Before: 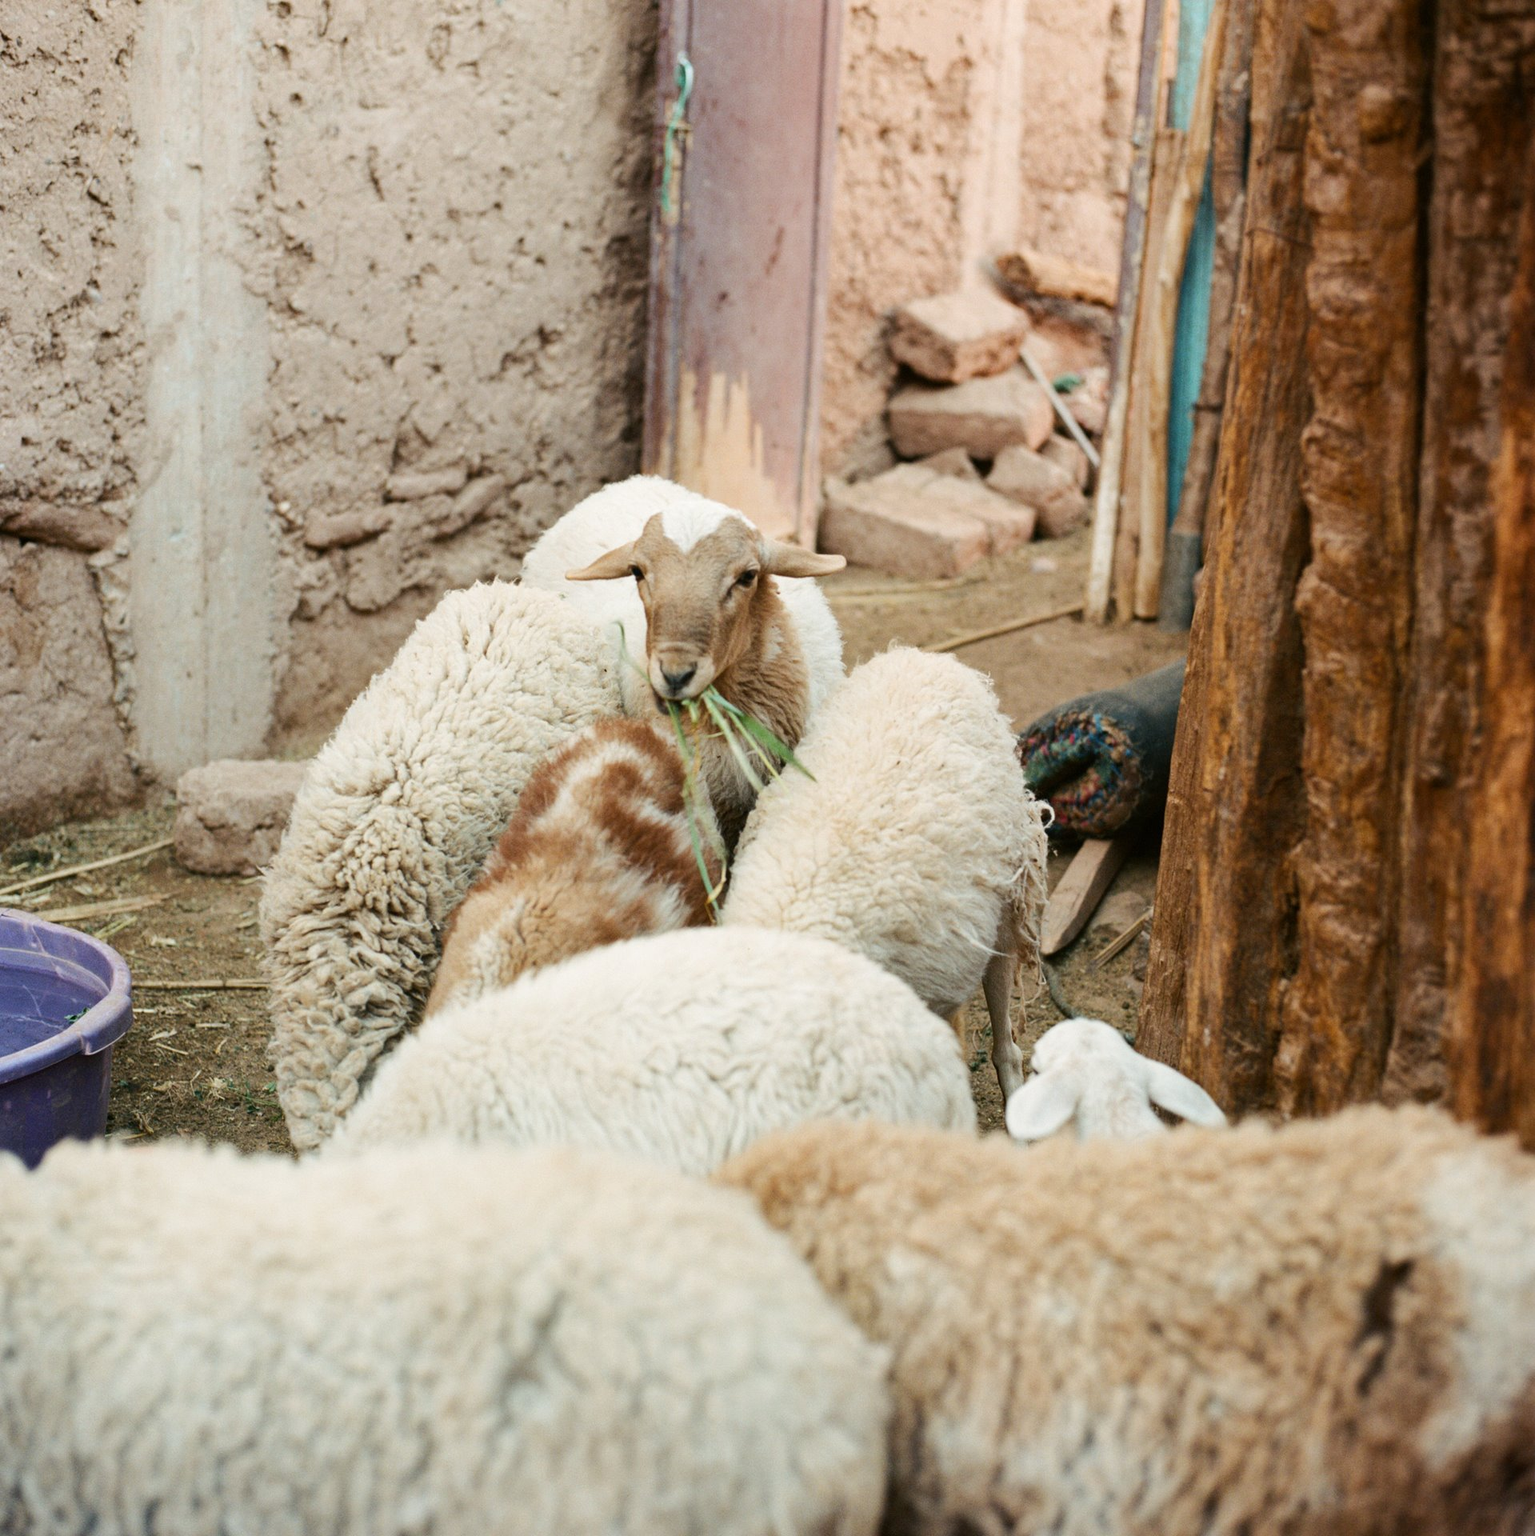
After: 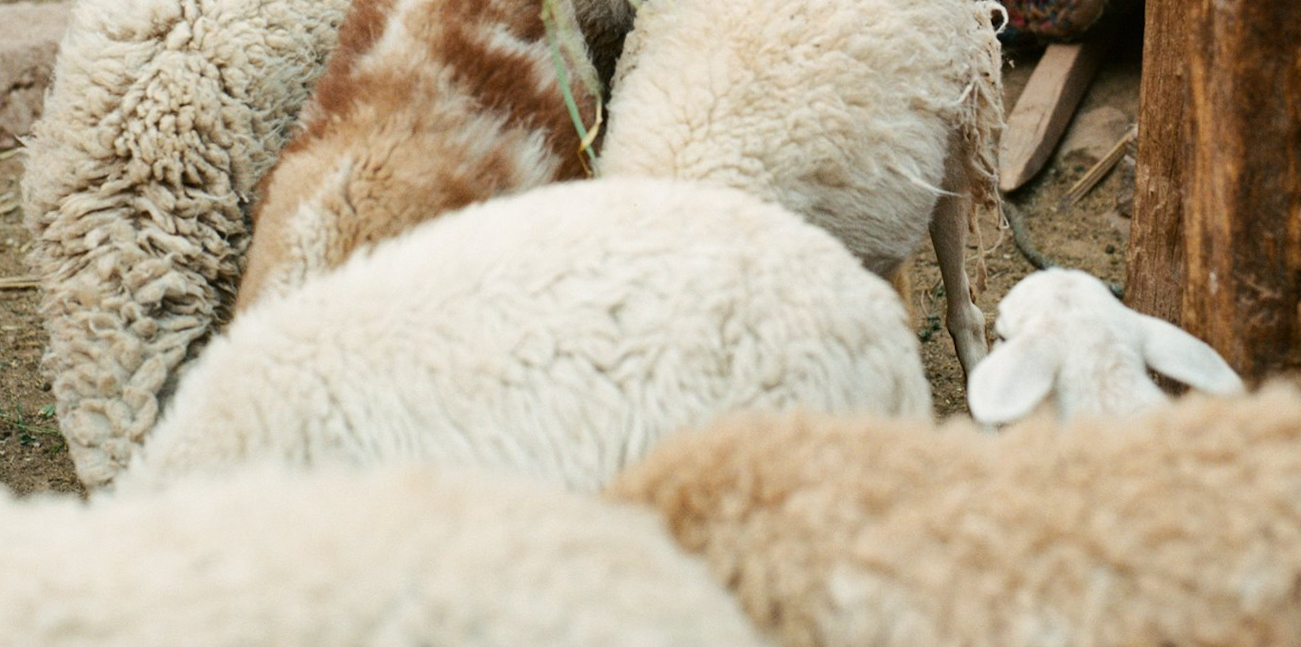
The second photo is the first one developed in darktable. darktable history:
crop: left 18.091%, top 51.13%, right 17.525%, bottom 16.85%
rotate and perspective: rotation -3.18°, automatic cropping off
